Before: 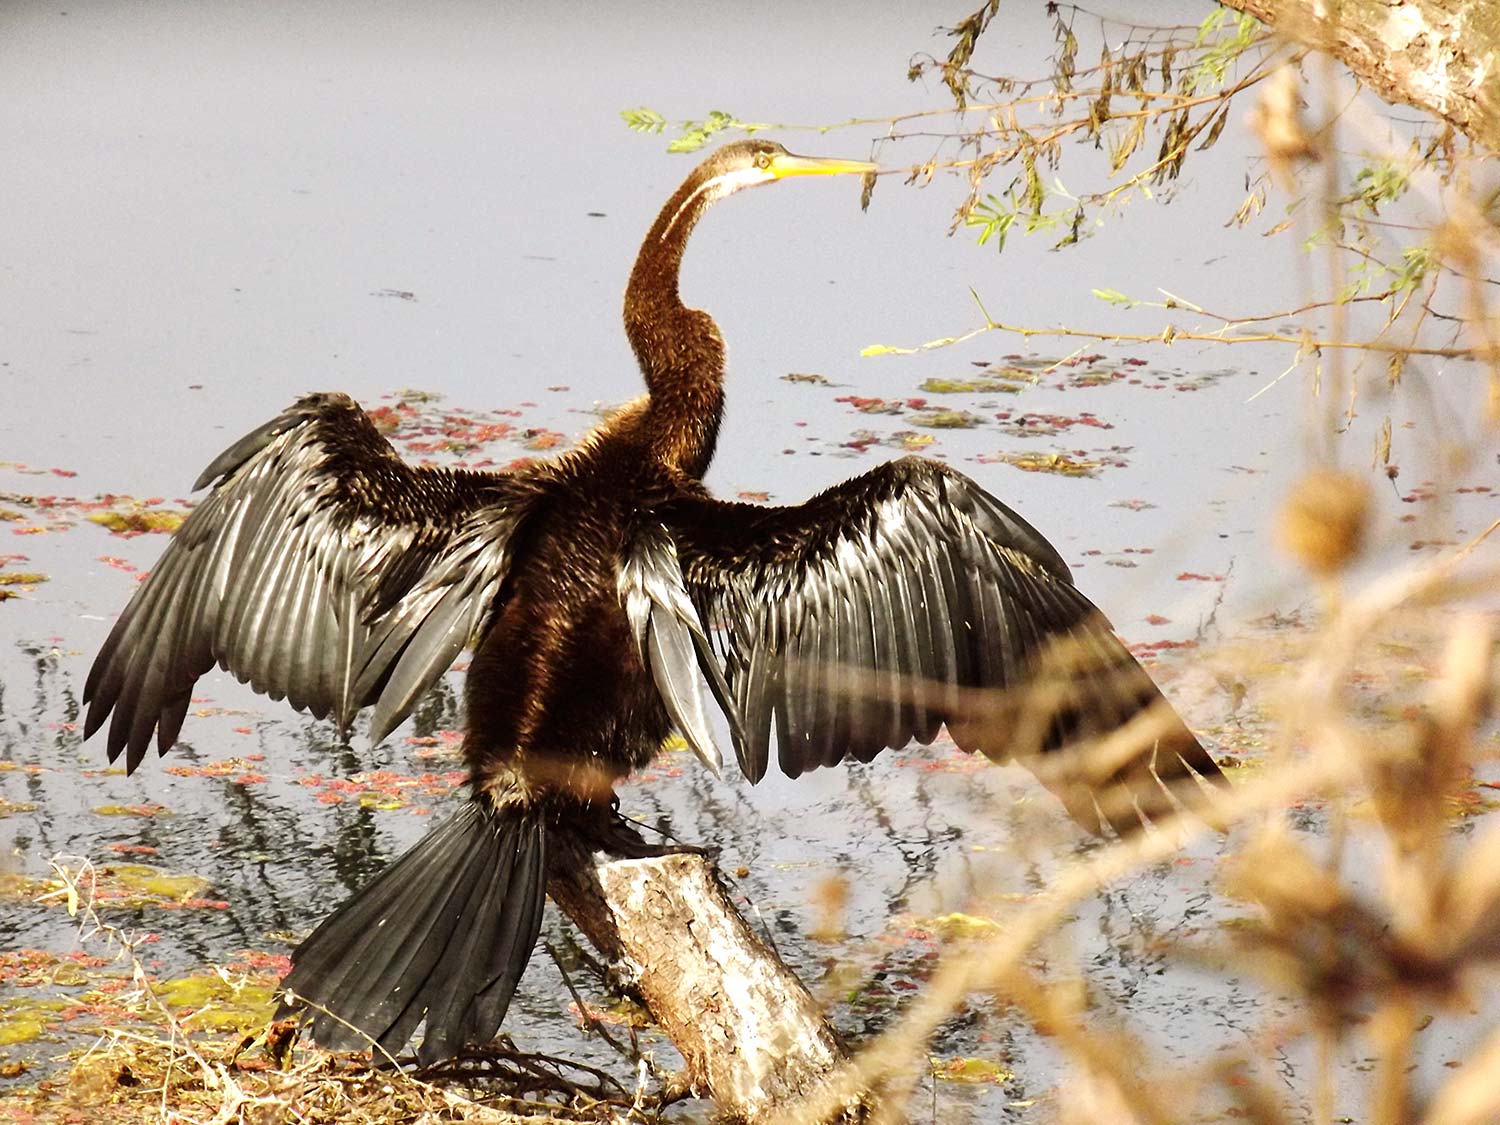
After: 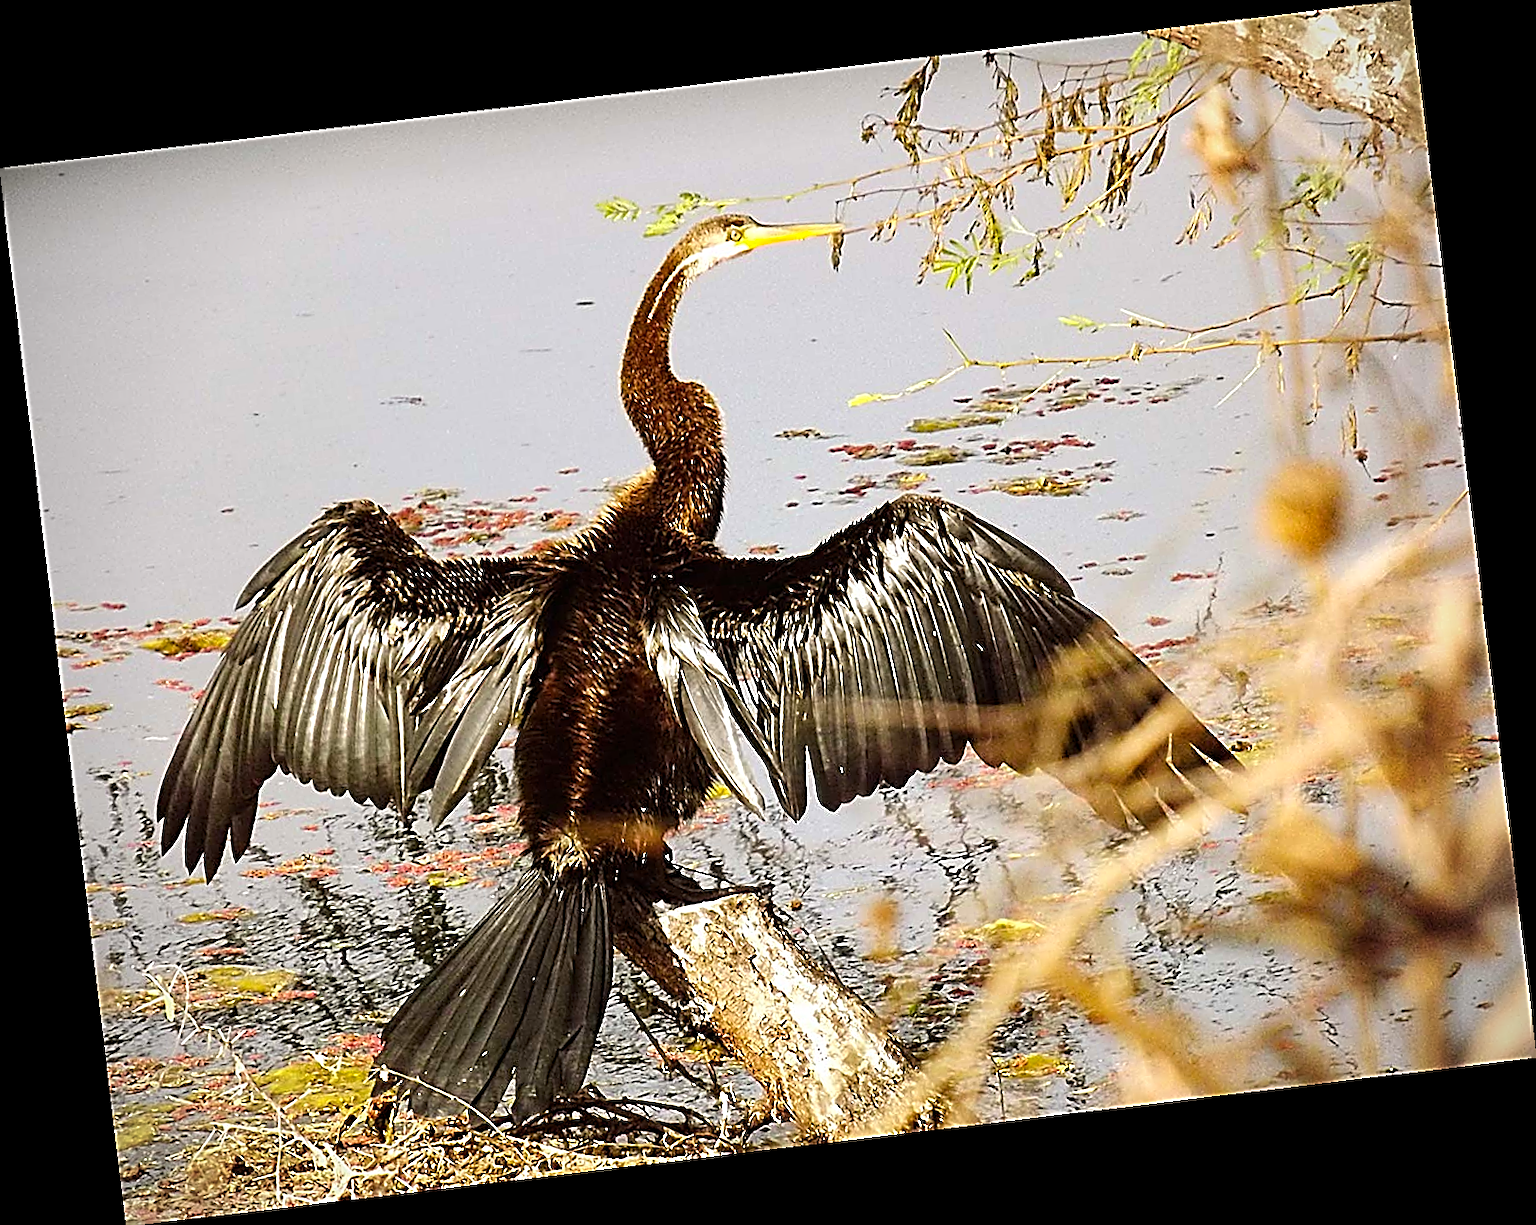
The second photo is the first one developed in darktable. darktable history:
rotate and perspective: rotation -6.83°, automatic cropping off
sharpen: amount 2
color balance rgb: perceptual saturation grading › global saturation 10%, global vibrance 20%
vignetting: on, module defaults
